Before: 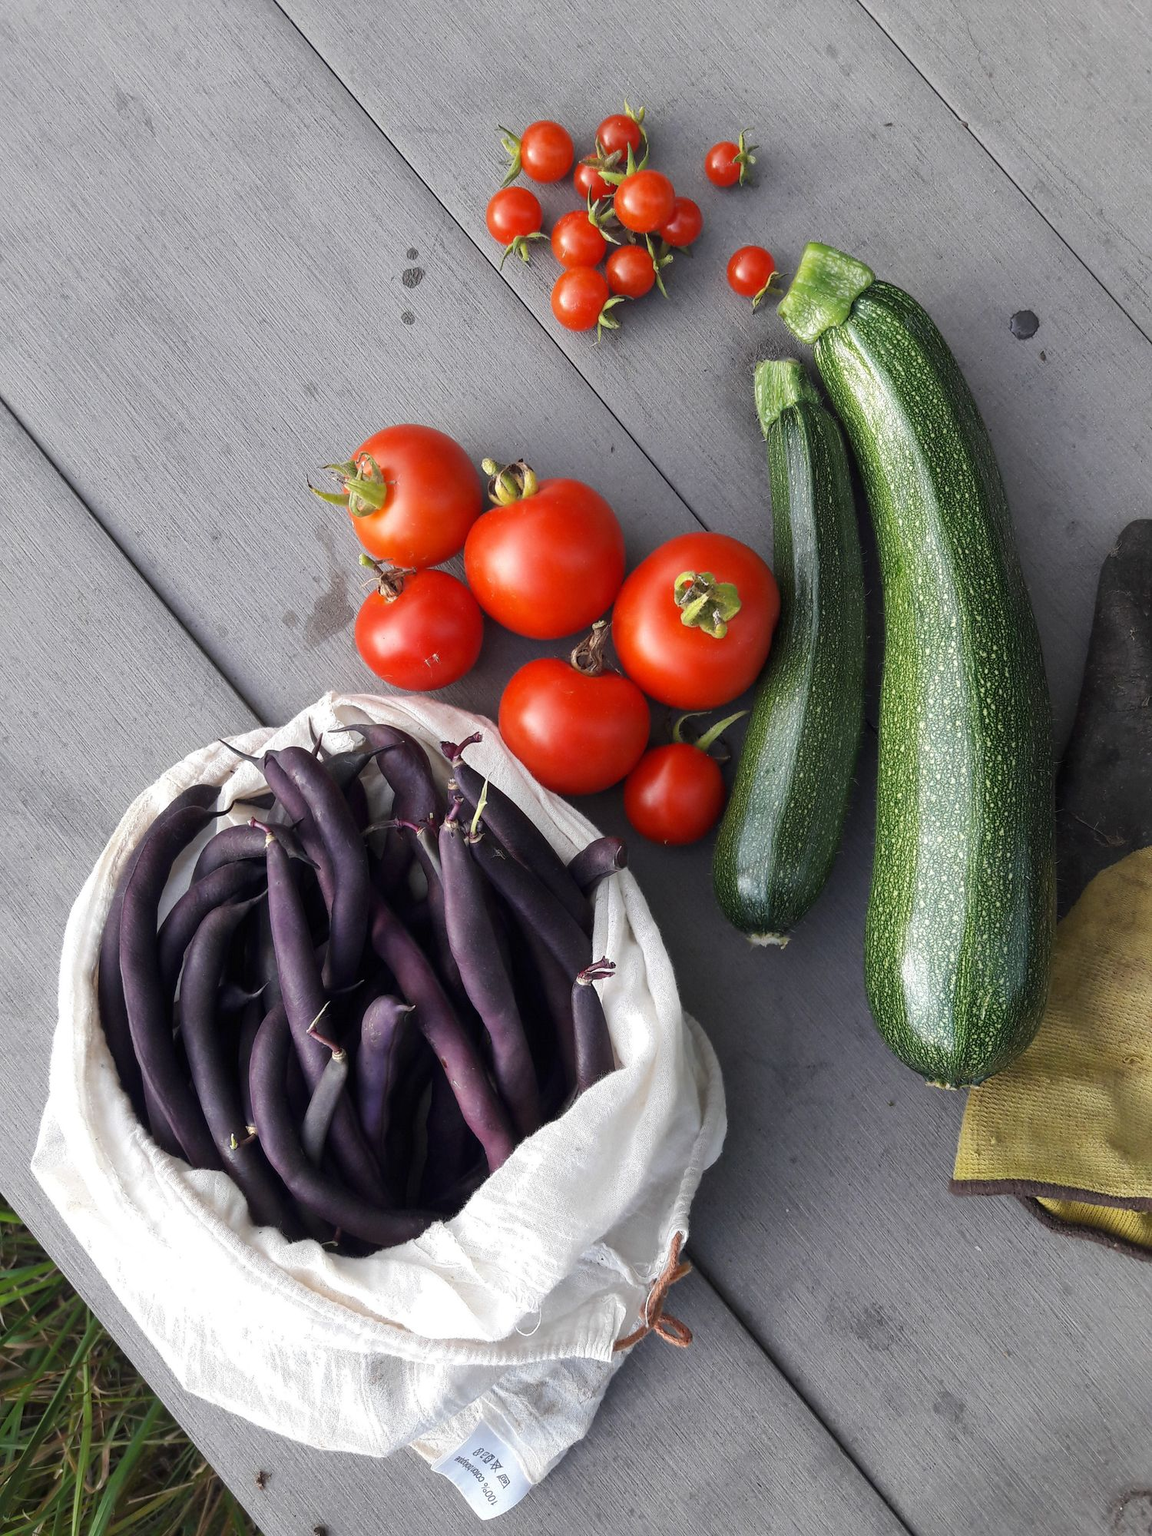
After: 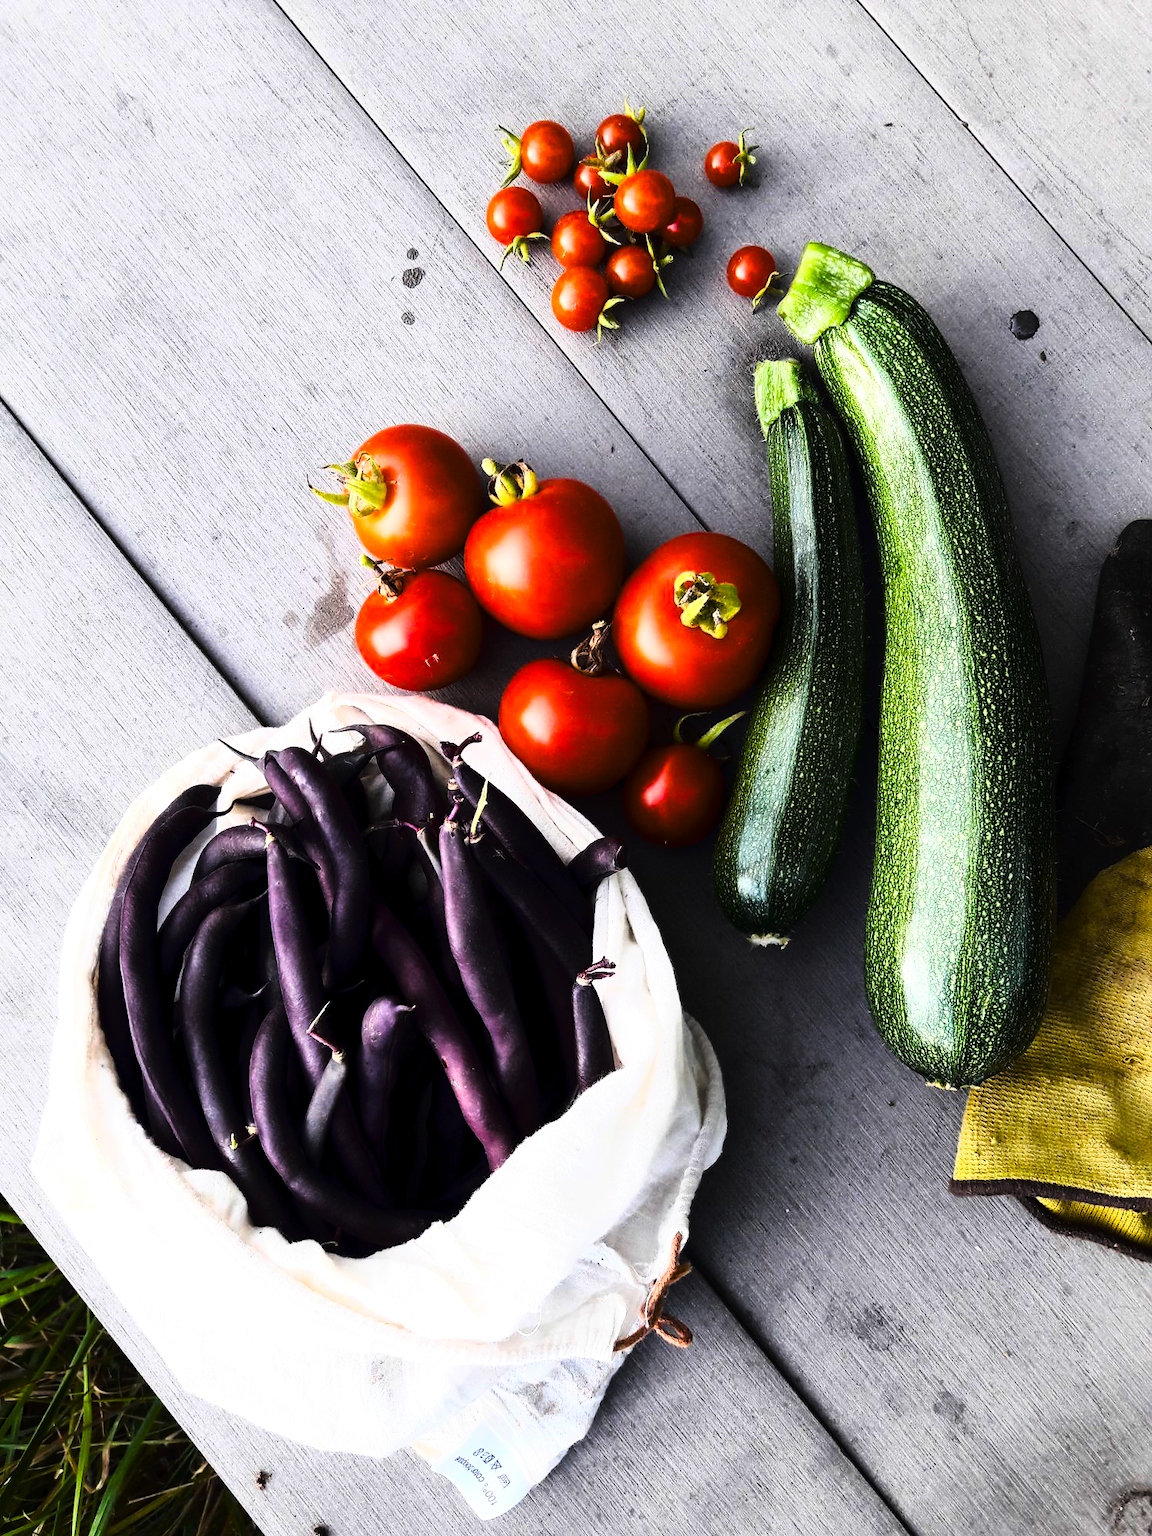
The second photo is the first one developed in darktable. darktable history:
tone curve: curves: ch0 [(0, 0) (0.003, 0.001) (0.011, 0.005) (0.025, 0.01) (0.044, 0.016) (0.069, 0.019) (0.1, 0.024) (0.136, 0.03) (0.177, 0.045) (0.224, 0.071) (0.277, 0.122) (0.335, 0.202) (0.399, 0.326) (0.468, 0.471) (0.543, 0.638) (0.623, 0.798) (0.709, 0.913) (0.801, 0.97) (0.898, 0.983) (1, 1)], color space Lab, linked channels
color balance rgb: highlights gain › luminance 14.531%, global offset › luminance -0.243%, perceptual saturation grading › global saturation 56.061%, perceptual saturation grading › highlights -50.076%, perceptual saturation grading › mid-tones 39.628%, perceptual saturation grading › shadows 30.409%
